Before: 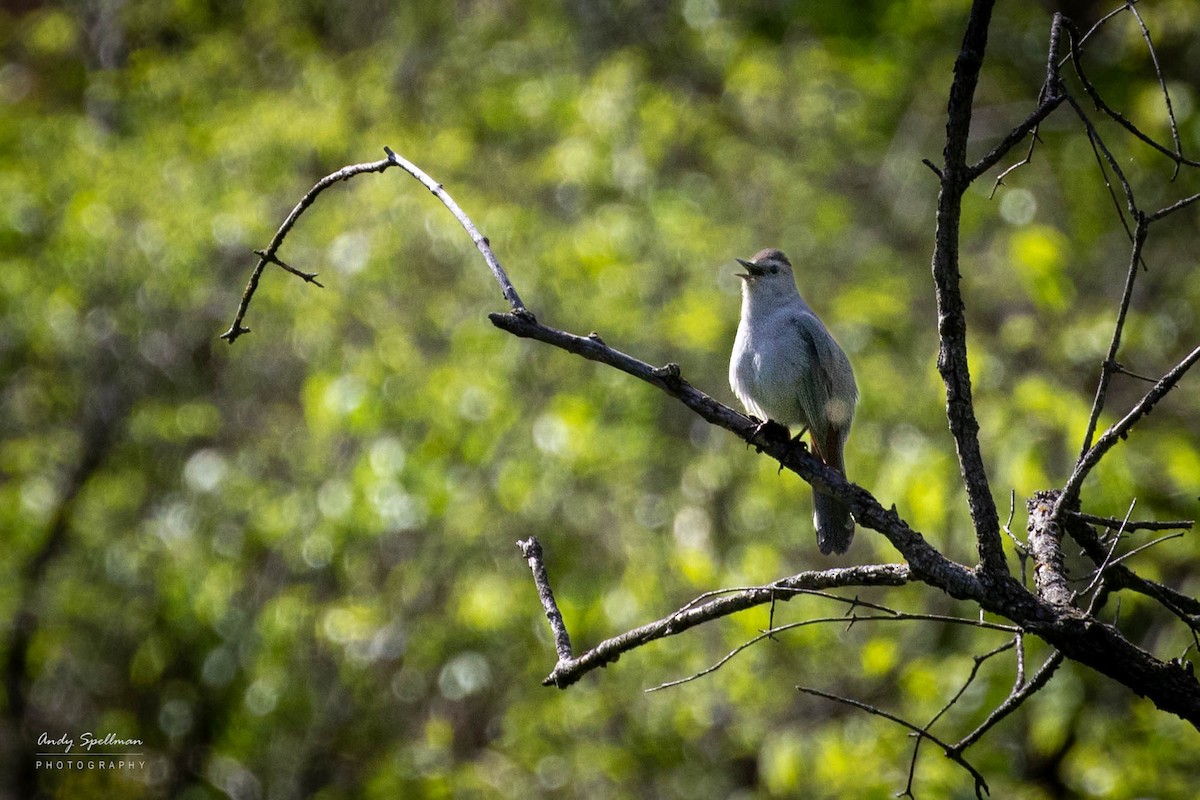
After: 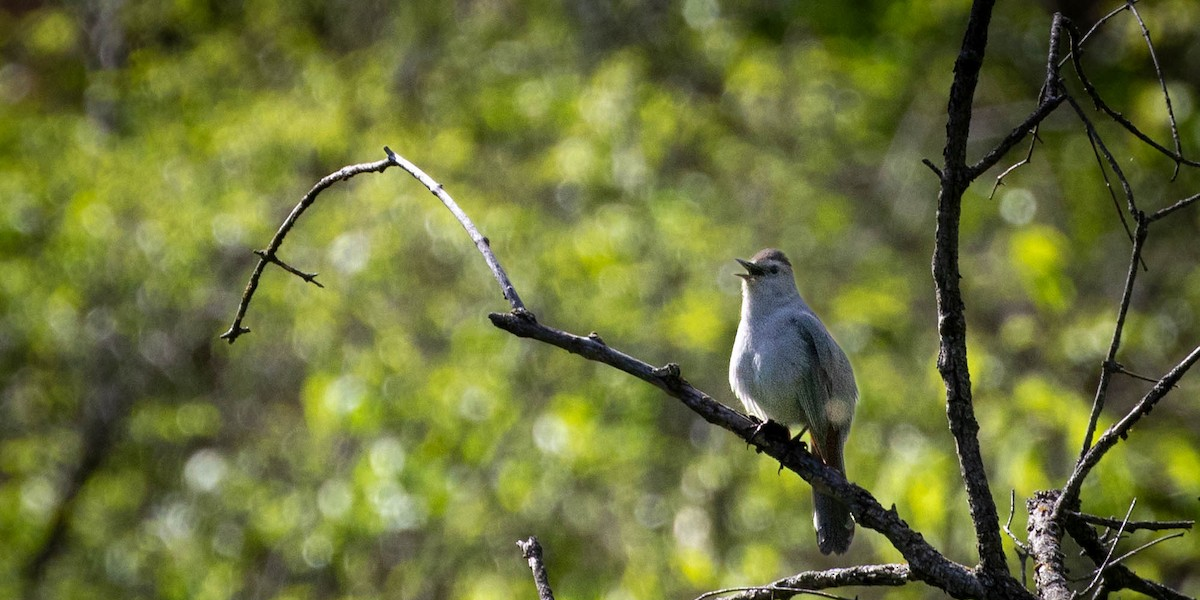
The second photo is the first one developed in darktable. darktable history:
crop: bottom 24.994%
